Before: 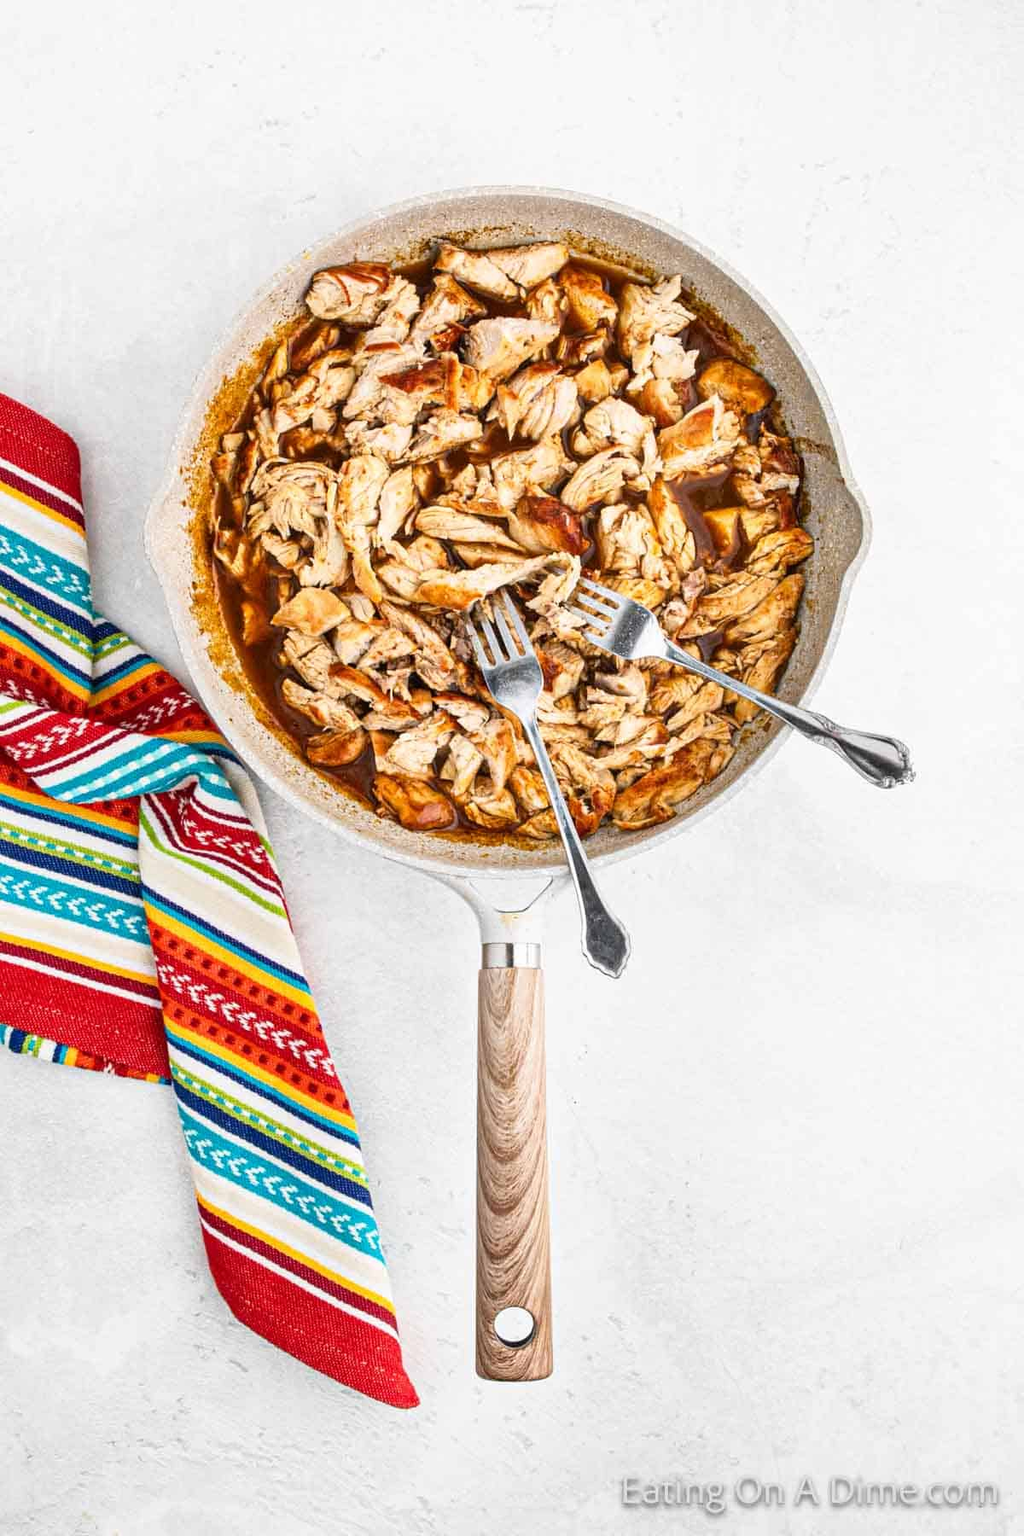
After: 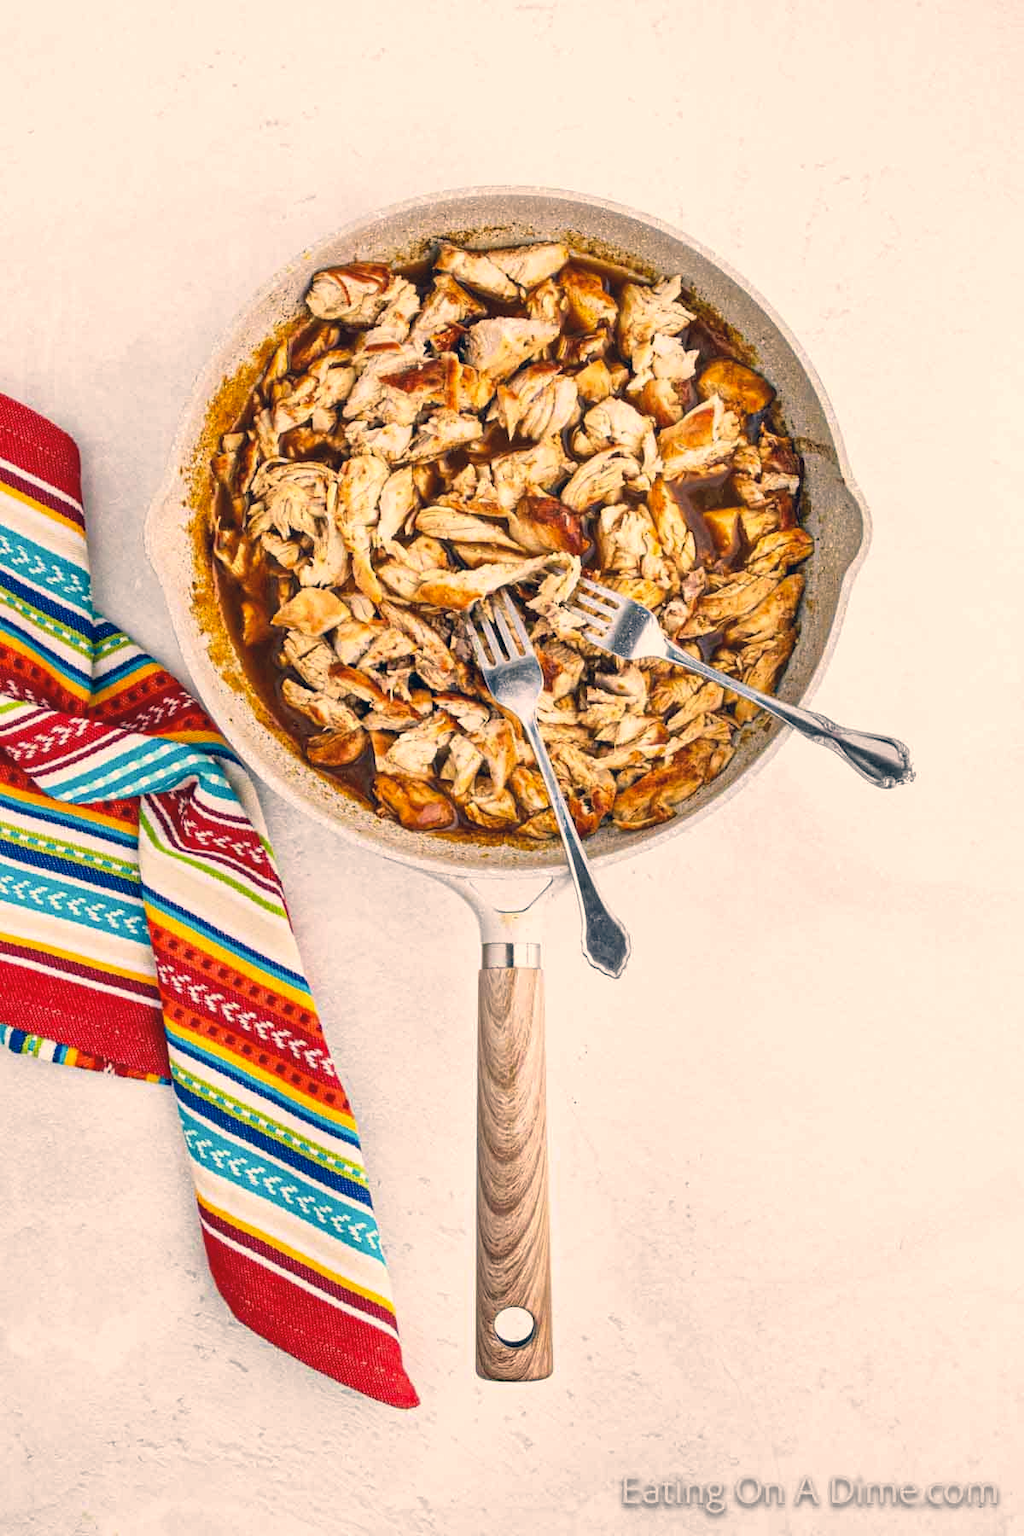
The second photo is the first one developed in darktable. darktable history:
color correction: highlights a* 10.38, highlights b* 14.81, shadows a* -9.93, shadows b* -14.81
shadows and highlights: shadows 25.75, highlights -26.56
